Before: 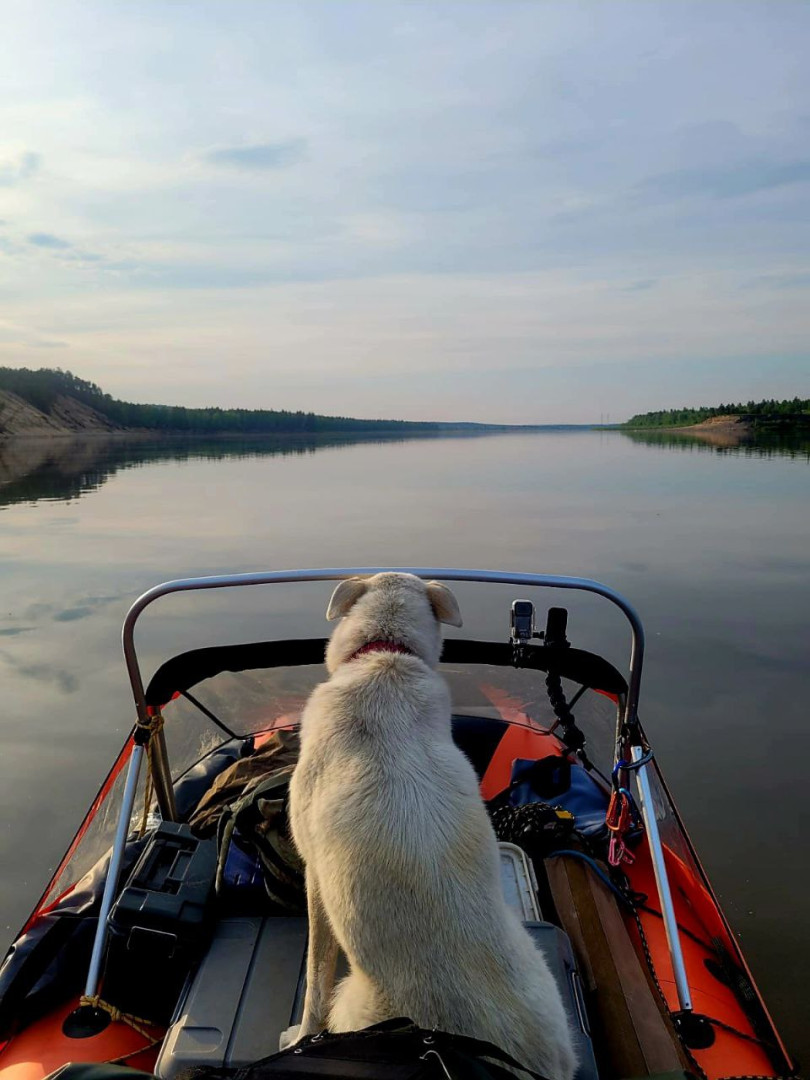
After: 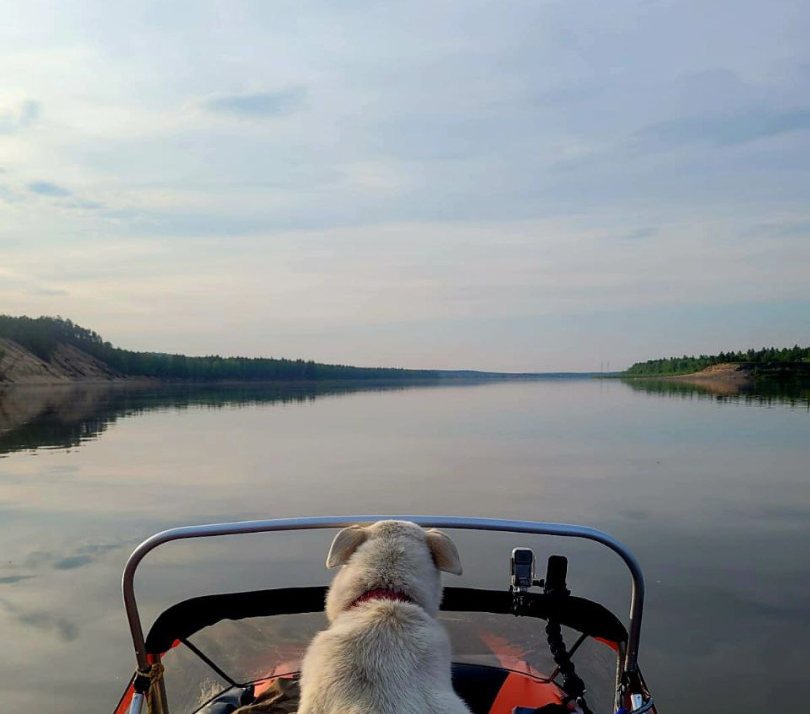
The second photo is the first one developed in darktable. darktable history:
crop and rotate: top 4.871%, bottom 28.957%
